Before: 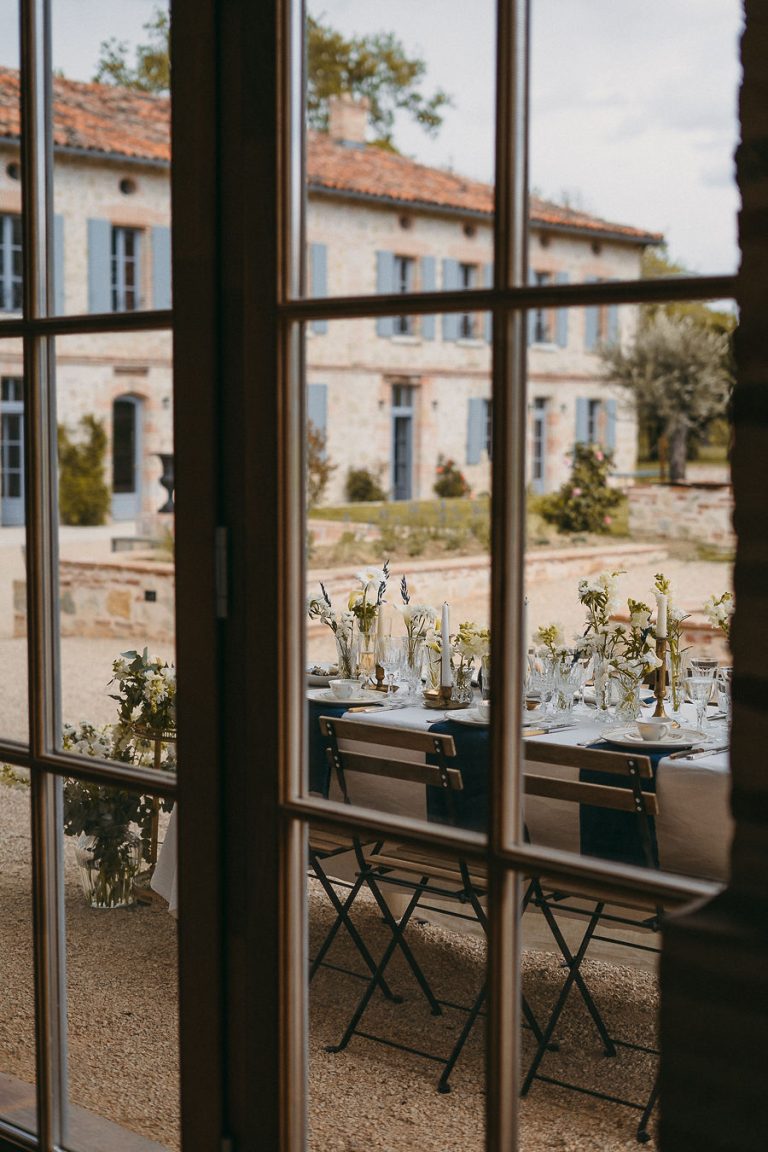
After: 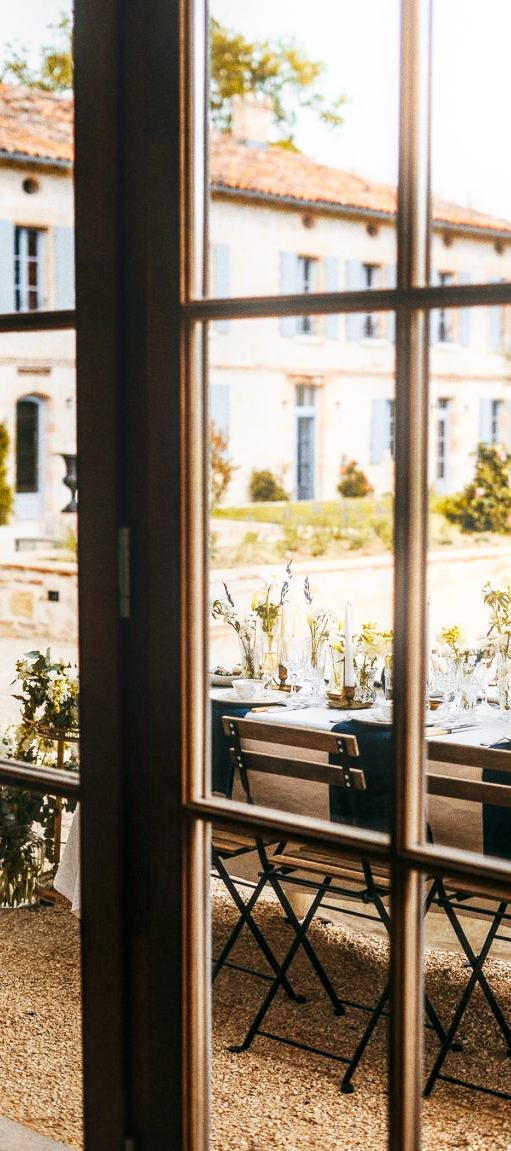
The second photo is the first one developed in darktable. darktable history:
base curve: curves: ch0 [(0, 0) (0.007, 0.004) (0.027, 0.03) (0.046, 0.07) (0.207, 0.54) (0.442, 0.872) (0.673, 0.972) (1, 1)], preserve colors none
local contrast: detail 130%
crop and rotate: left 12.648%, right 20.685%
grain: coarseness 0.09 ISO
bloom: size 9%, threshold 100%, strength 7%
